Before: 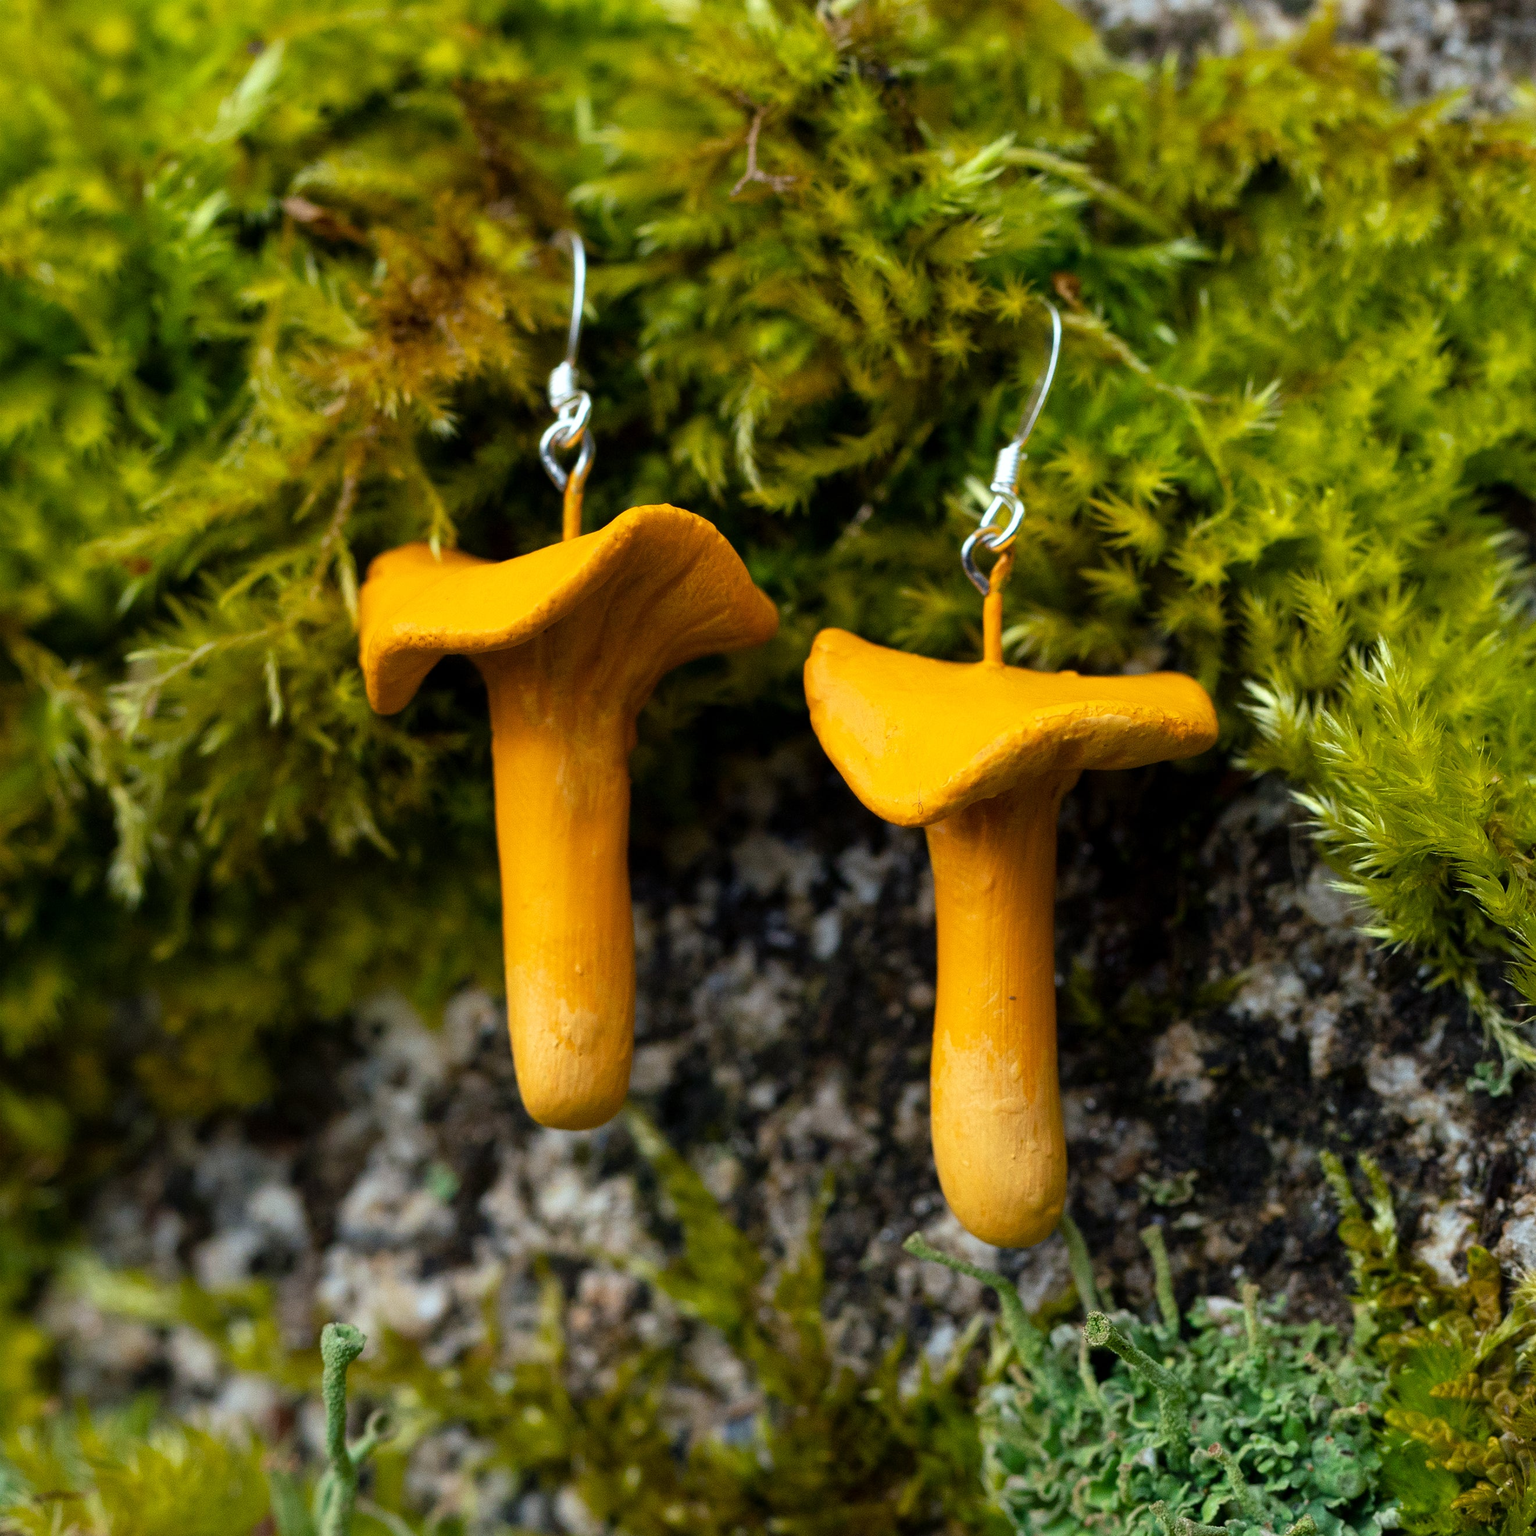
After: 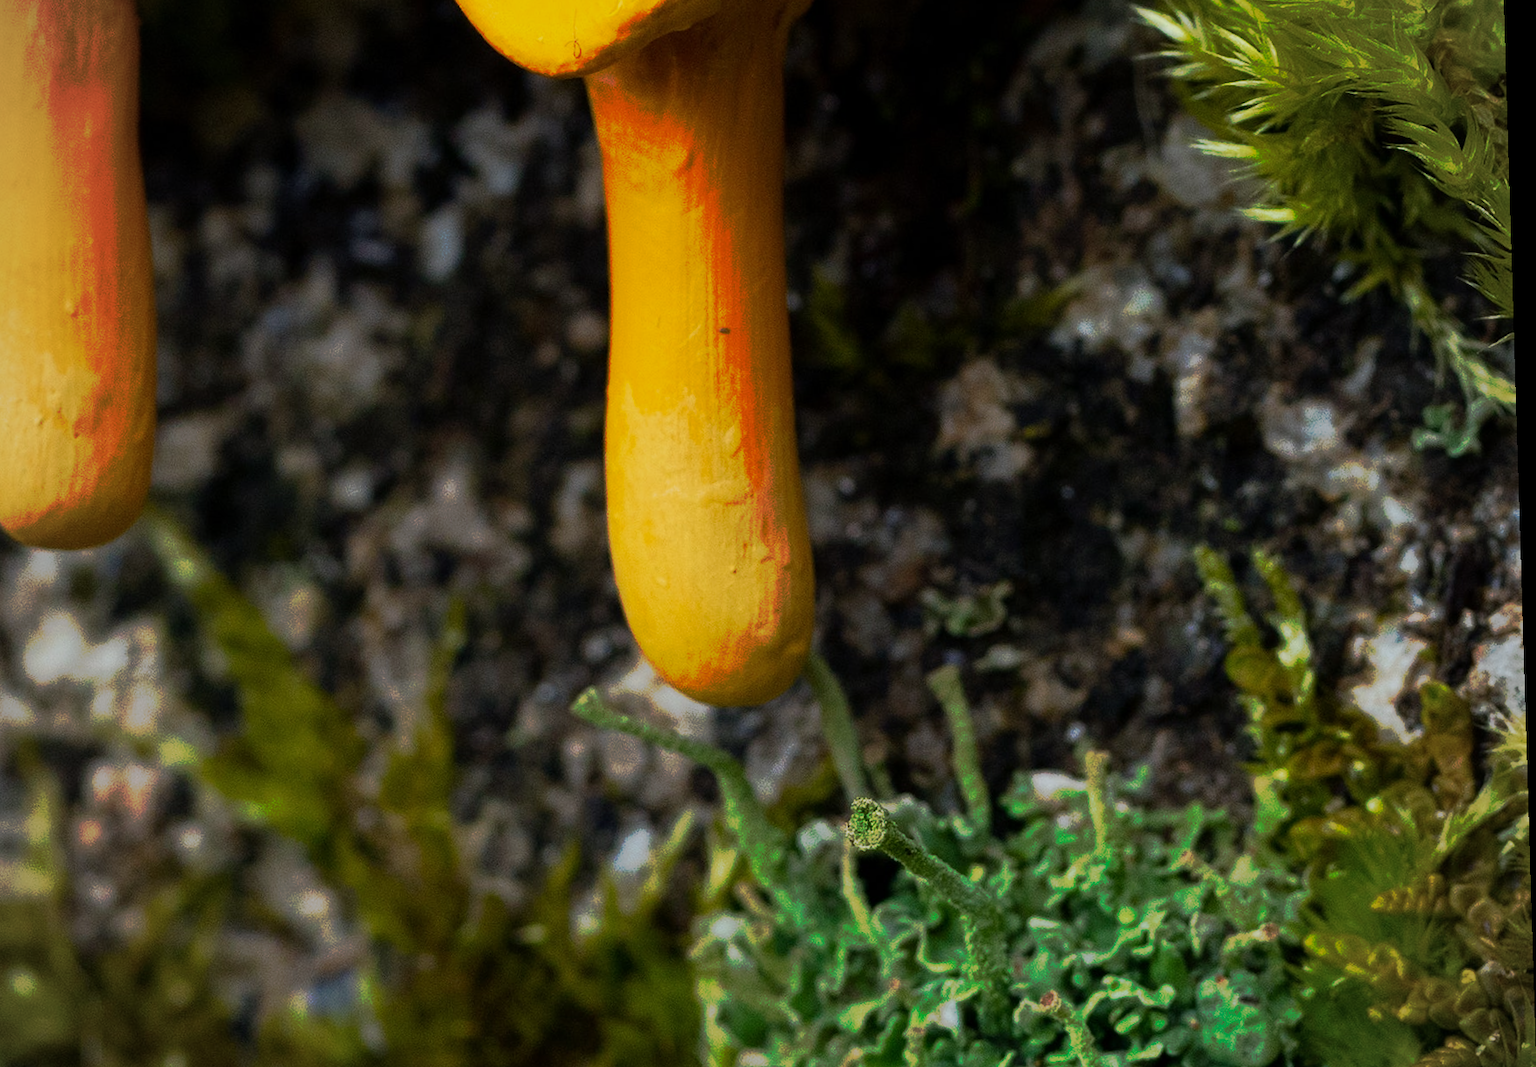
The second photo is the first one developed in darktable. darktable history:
vignetting: fall-off radius 81.94%
exposure: exposure -0.492 EV, compensate highlight preservation false
rotate and perspective: rotation -1.75°, automatic cropping off
crop and rotate: left 35.509%, top 50.238%, bottom 4.934%
tone curve: curves: ch0 [(0, 0) (0.003, 0.003) (0.011, 0.011) (0.025, 0.024) (0.044, 0.043) (0.069, 0.067) (0.1, 0.096) (0.136, 0.131) (0.177, 0.171) (0.224, 0.217) (0.277, 0.267) (0.335, 0.324) (0.399, 0.385) (0.468, 0.452) (0.543, 0.632) (0.623, 0.697) (0.709, 0.766) (0.801, 0.839) (0.898, 0.917) (1, 1)], preserve colors none
